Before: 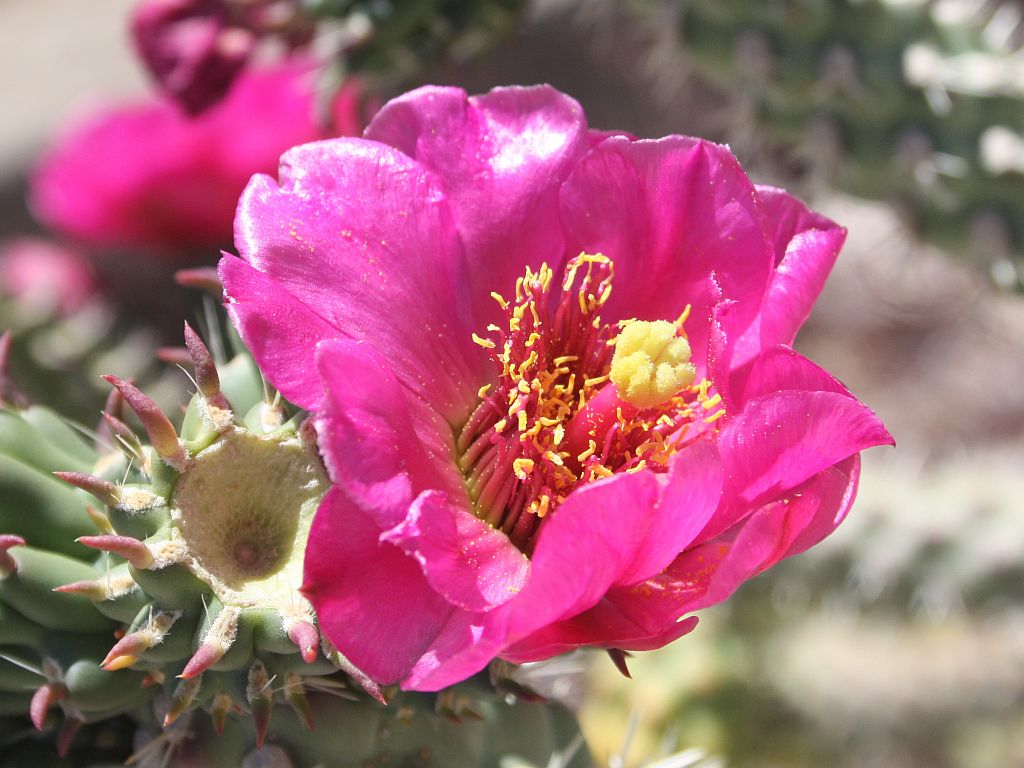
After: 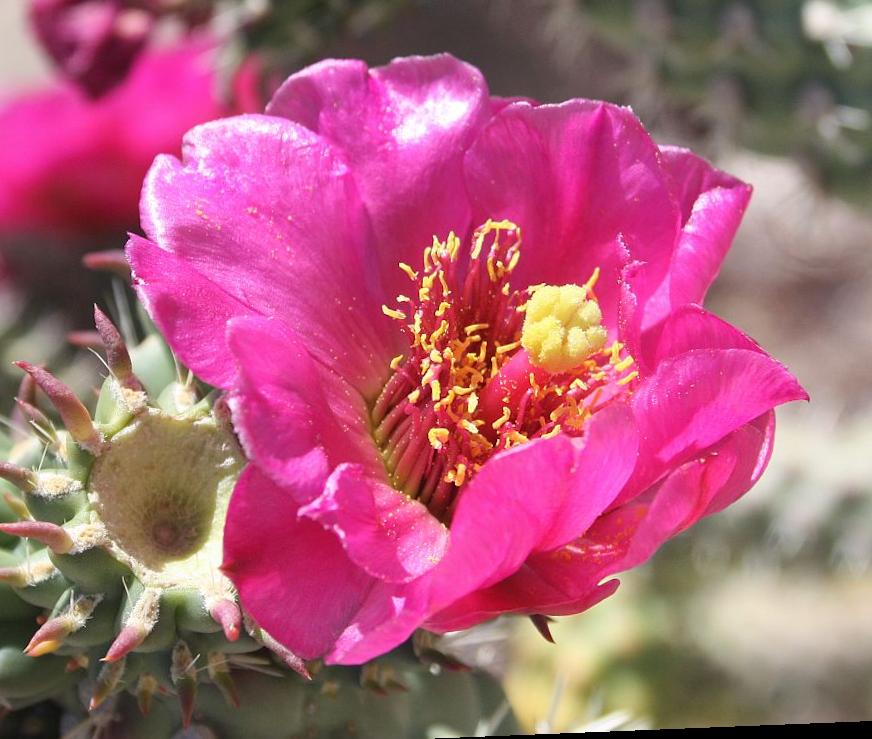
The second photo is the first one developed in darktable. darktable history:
crop: left 9.807%, top 6.259%, right 7.334%, bottom 2.177%
rotate and perspective: rotation -2.29°, automatic cropping off
